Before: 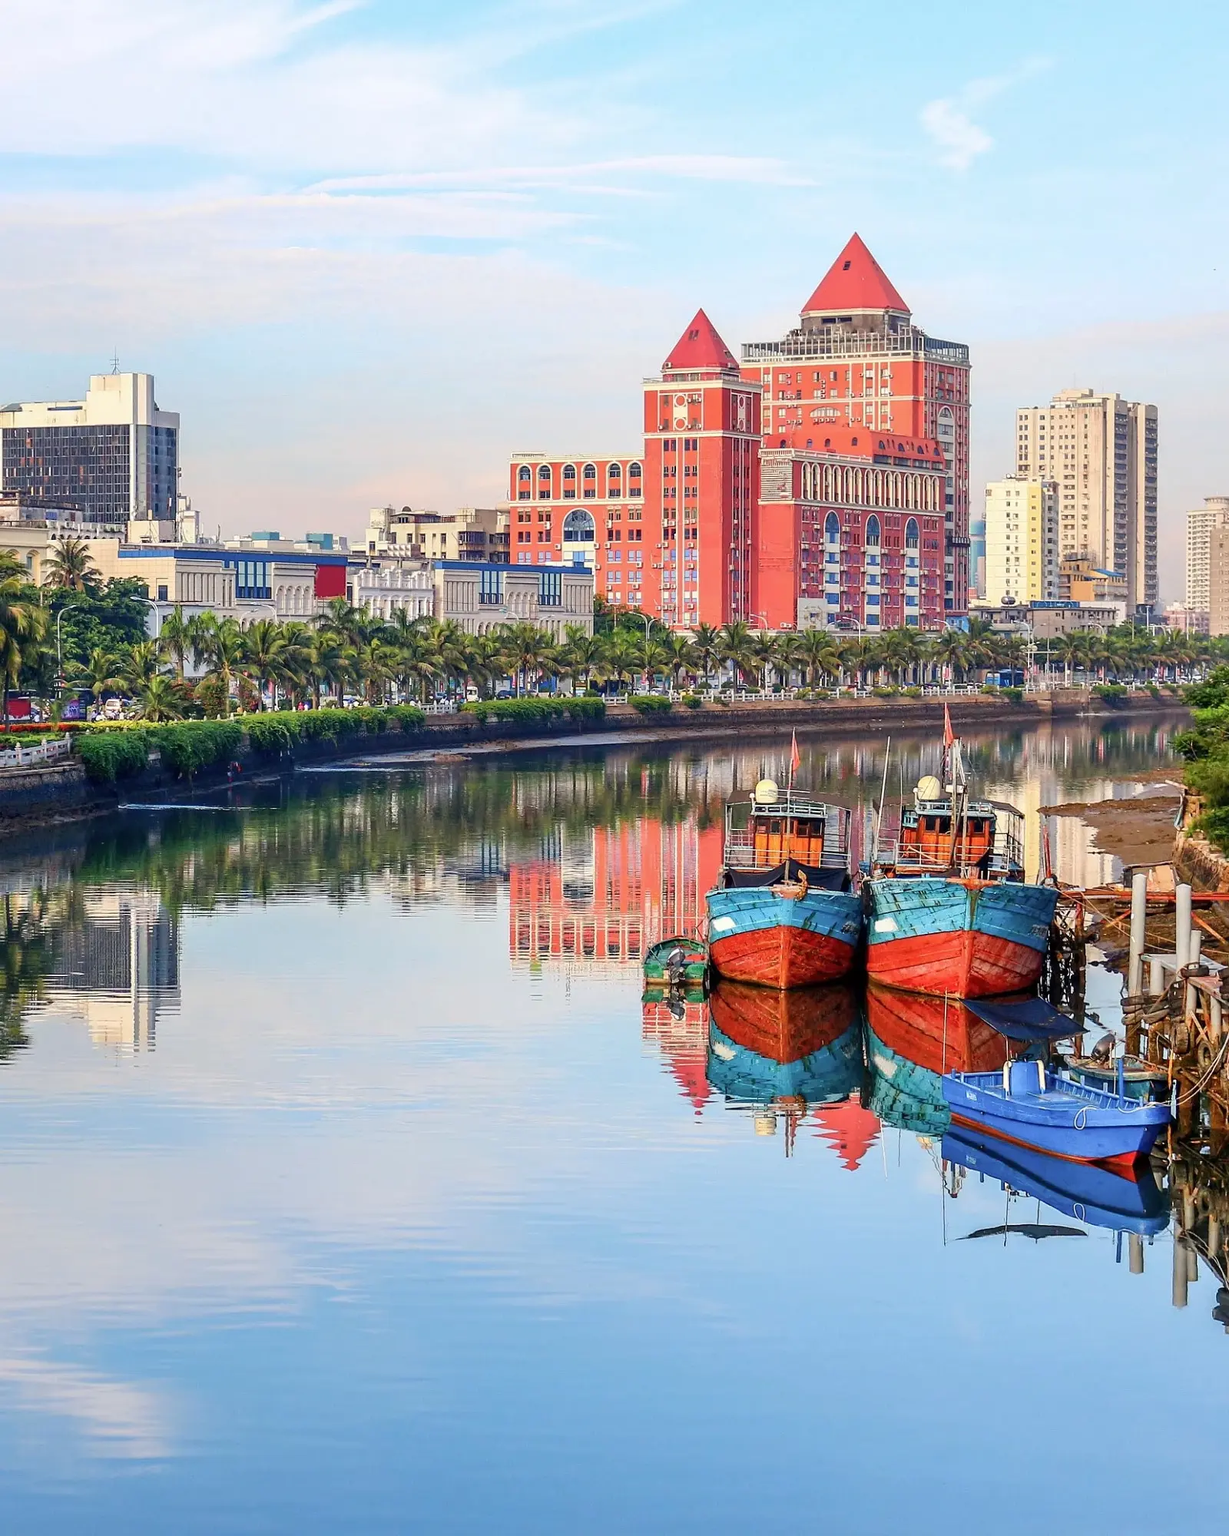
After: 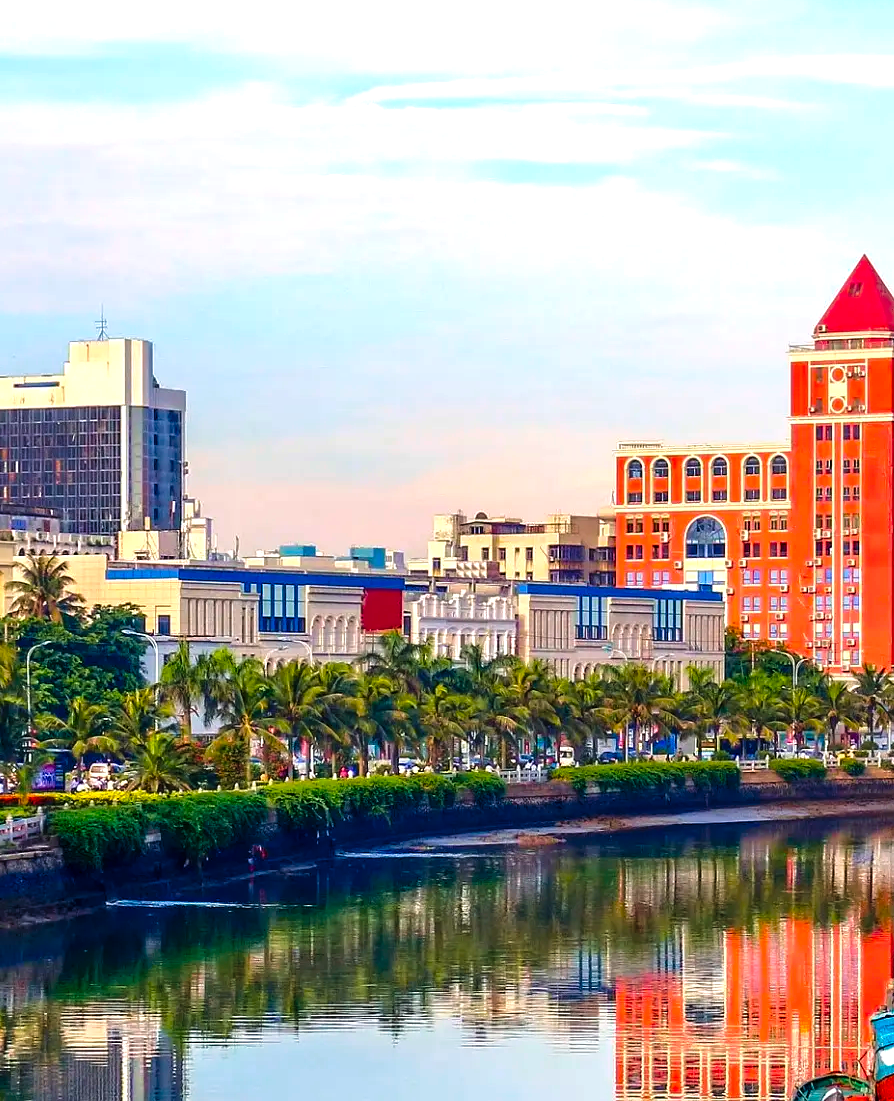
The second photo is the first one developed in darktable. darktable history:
color balance rgb: linear chroma grading › global chroma 14.997%, perceptual saturation grading › global saturation 29.638%, contrast -10.052%
crop and rotate: left 3.07%, top 7.376%, right 41.029%, bottom 37.53%
velvia: on, module defaults
tone equalizer: -8 EV -1.96 EV, -7 EV -1.97 EV, -6 EV -2 EV, -5 EV -1.98 EV, -4 EV -1.99 EV, -3 EV -1.99 EV, -2 EV -1.99 EV, -1 EV -1.63 EV, +0 EV -1.98 EV, edges refinement/feathering 500, mask exposure compensation -1.57 EV, preserve details no
levels: black 3.89%, levels [0, 0.281, 0.562]
